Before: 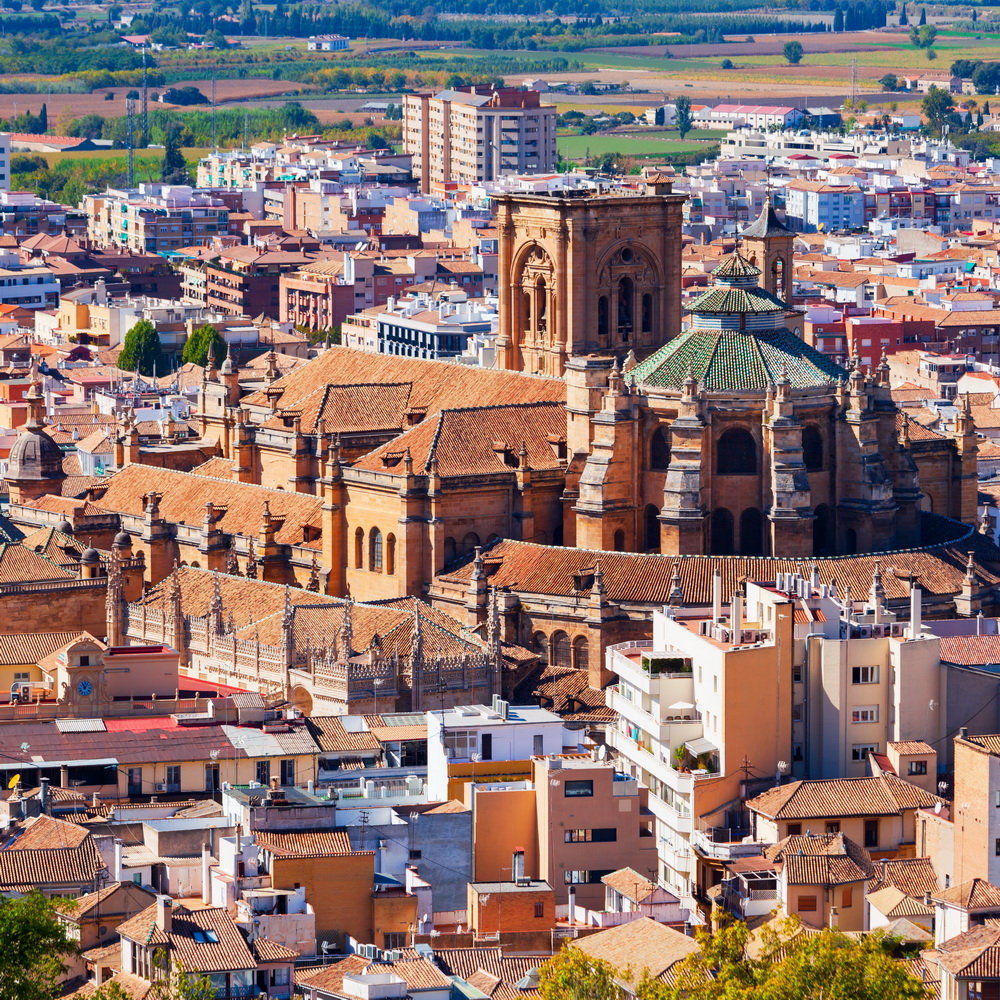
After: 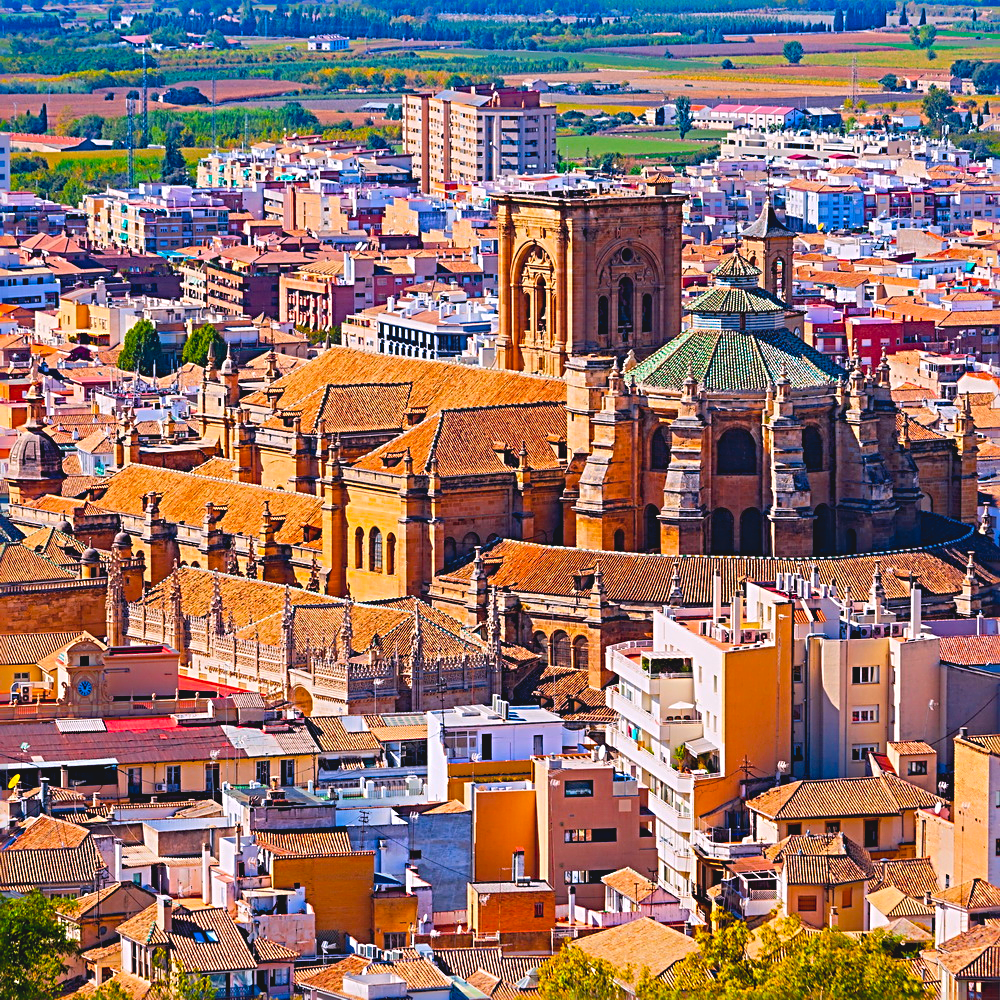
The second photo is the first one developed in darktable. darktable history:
sharpen: radius 3.063, amount 0.757
contrast brightness saturation: contrast -0.092, brightness 0.053, saturation 0.084
haze removal: compatibility mode true, adaptive false
color balance rgb: highlights gain › chroma 1.447%, highlights gain › hue 306.95°, linear chroma grading › shadows -10.537%, linear chroma grading › global chroma 20.394%, perceptual saturation grading › global saturation 25.151%, global vibrance 9.245%
